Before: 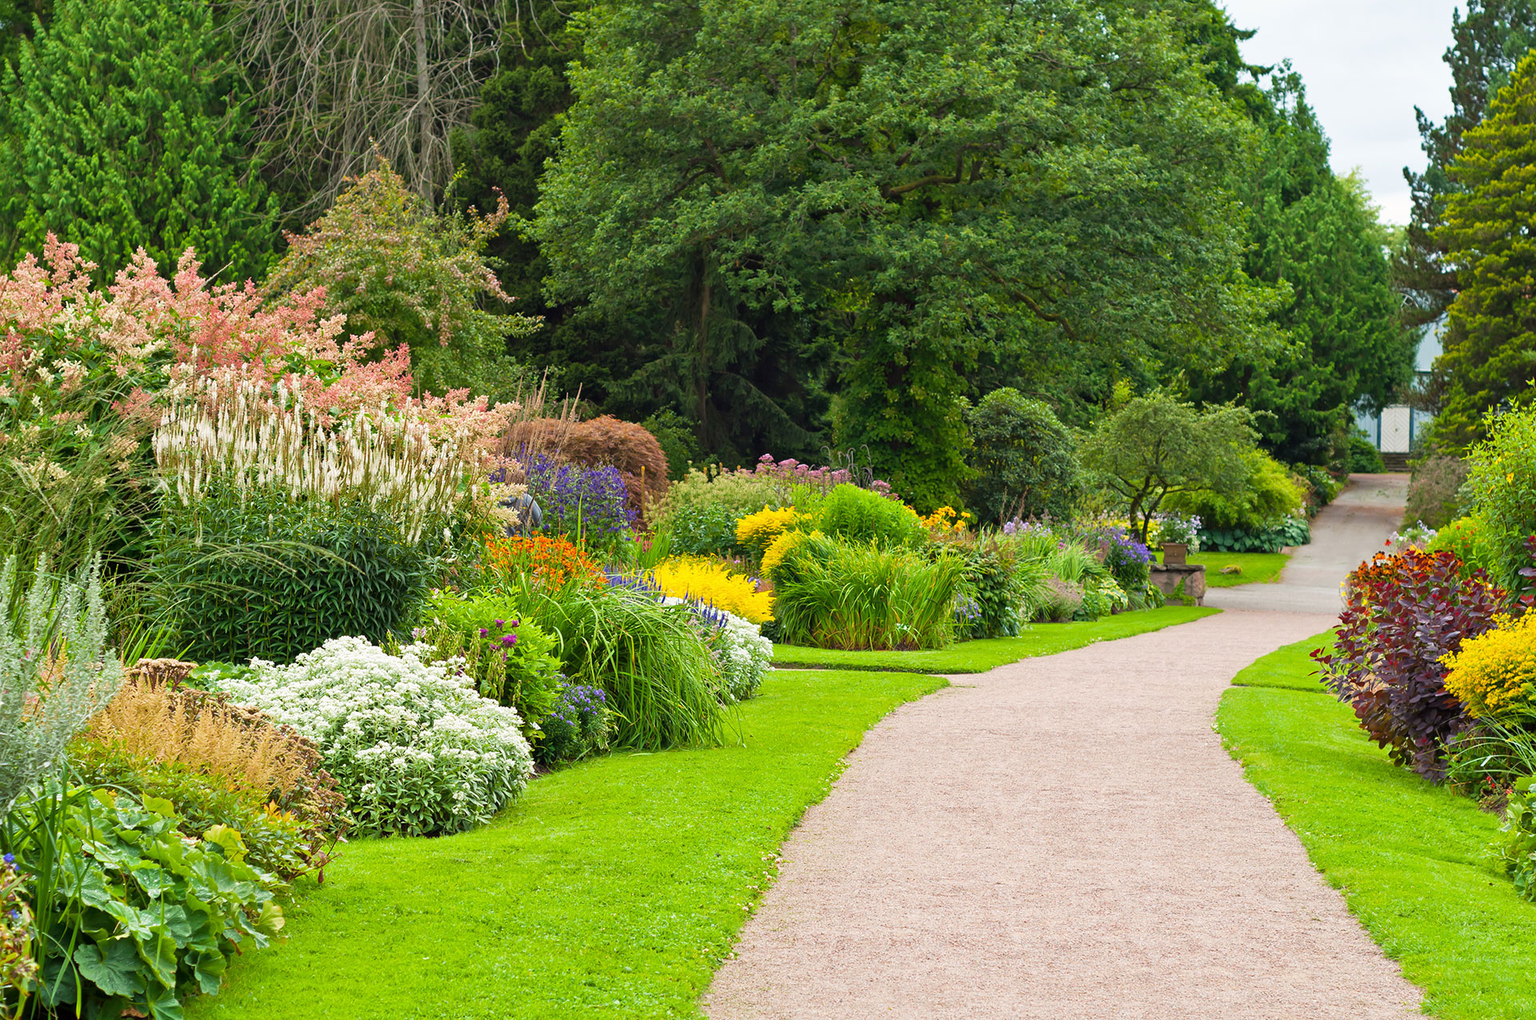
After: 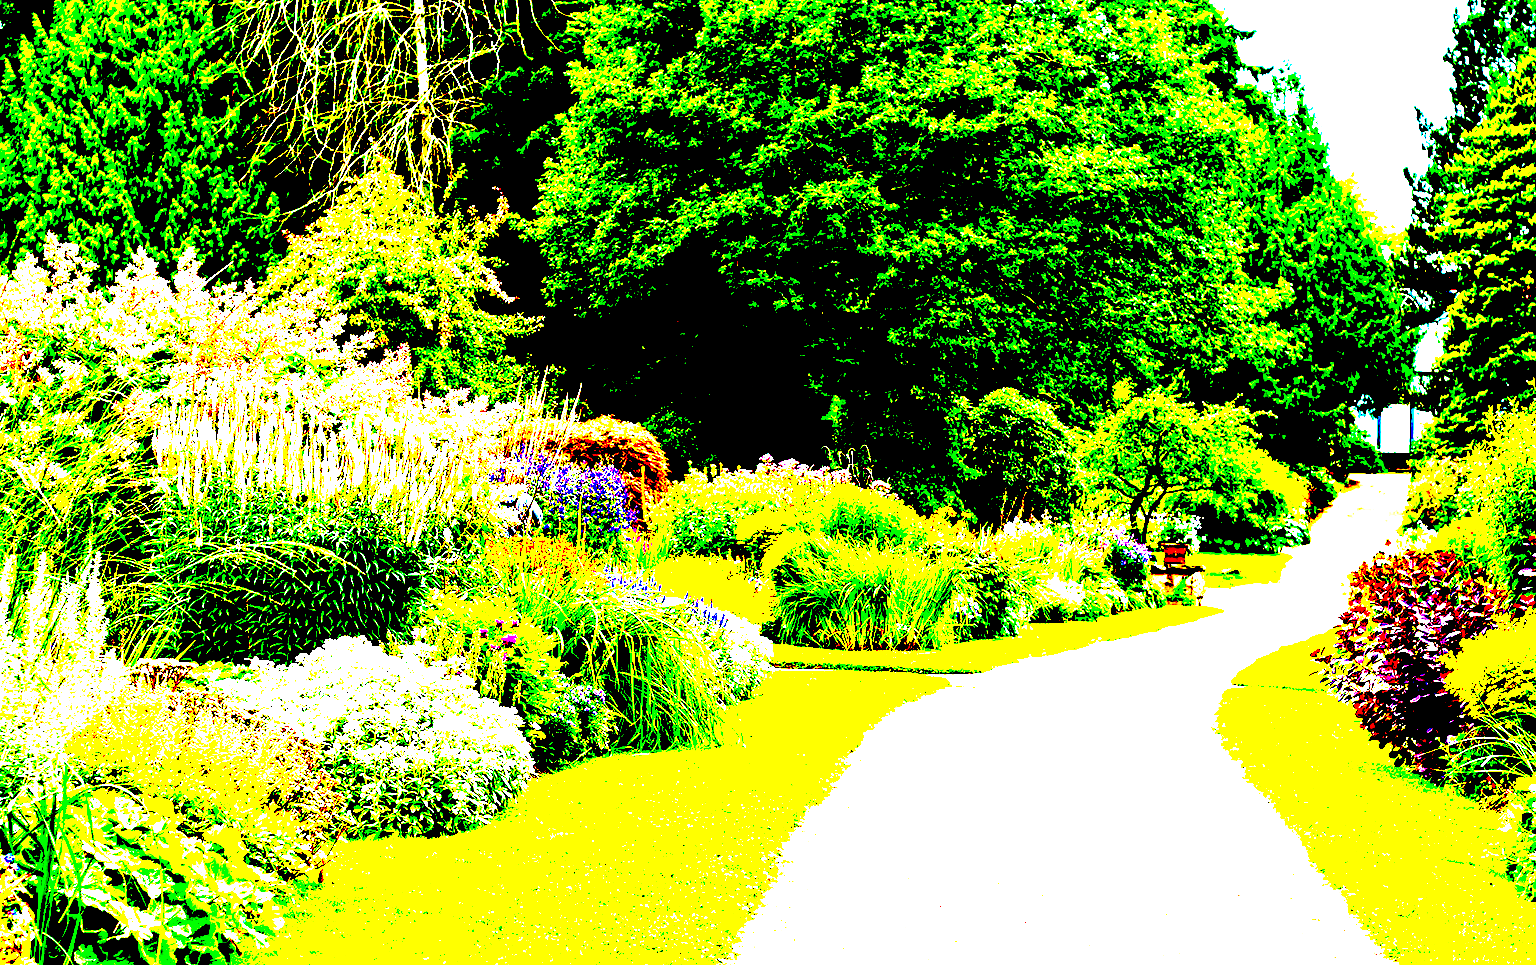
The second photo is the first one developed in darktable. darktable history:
exposure: black level correction 0.1, exposure 3.047 EV, compensate highlight preservation false
crop and rotate: top 0.005%, bottom 5.28%
